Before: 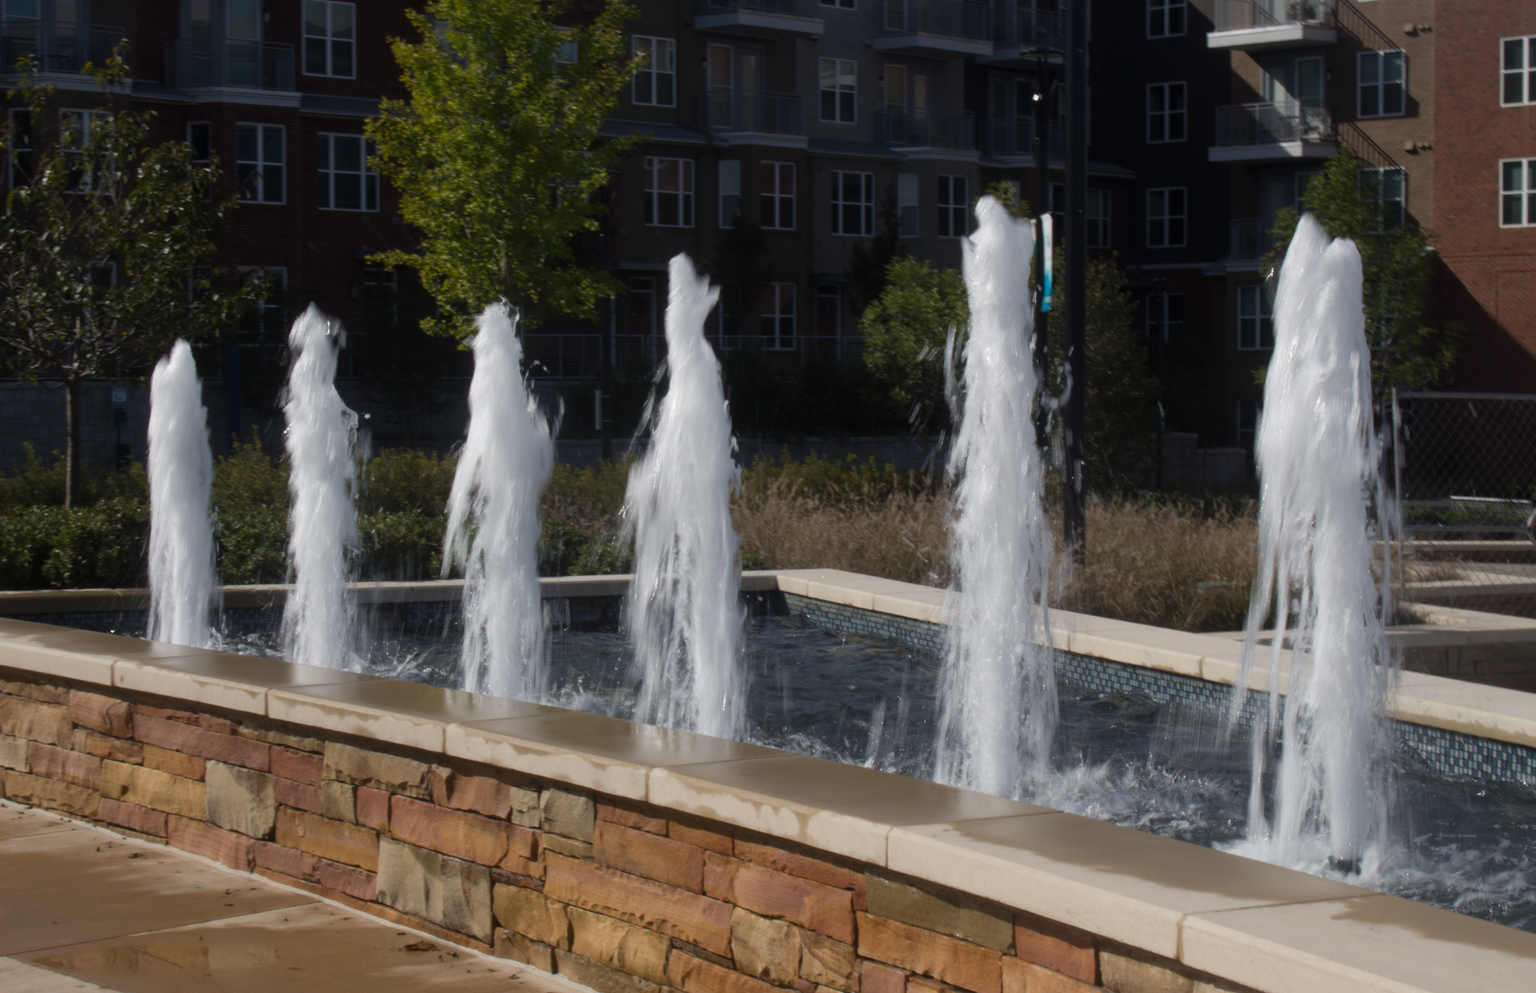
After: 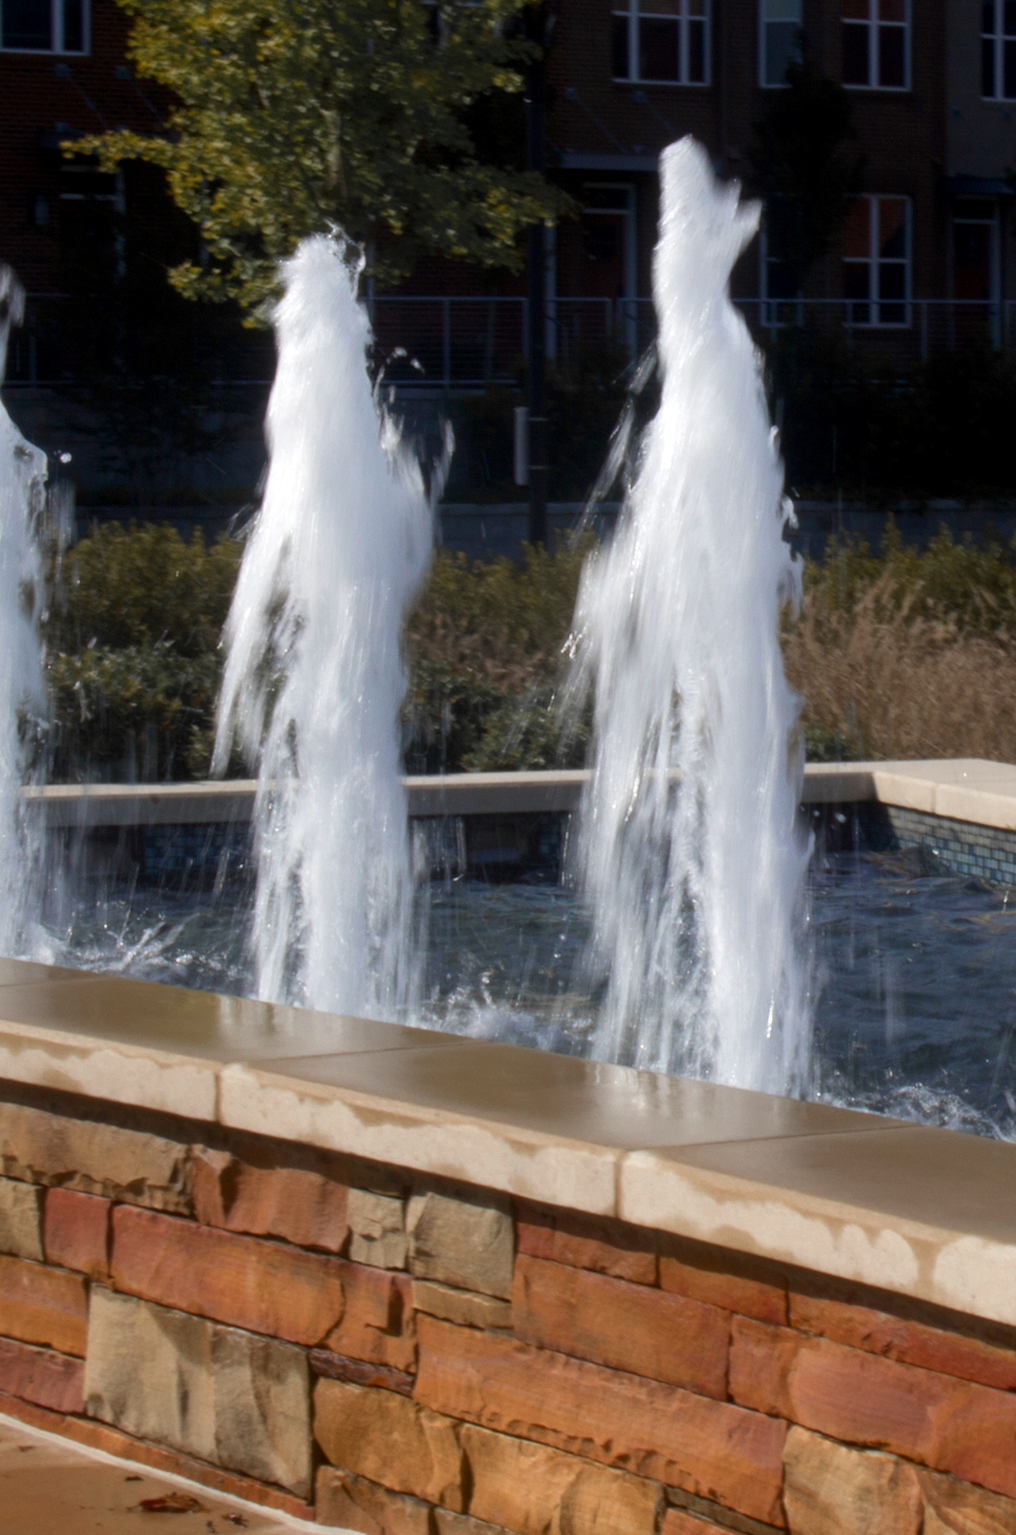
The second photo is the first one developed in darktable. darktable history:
exposure: black level correction 0.003, exposure 0.383 EV, compensate highlight preservation false
color zones: curves: ch0 [(0, 0.363) (0.128, 0.373) (0.25, 0.5) (0.402, 0.407) (0.521, 0.525) (0.63, 0.559) (0.729, 0.662) (0.867, 0.471)]; ch1 [(0, 0.515) (0.136, 0.618) (0.25, 0.5) (0.378, 0) (0.516, 0) (0.622, 0.593) (0.737, 0.819) (0.87, 0.593)]; ch2 [(0, 0.529) (0.128, 0.471) (0.282, 0.451) (0.386, 0.662) (0.516, 0.525) (0.633, 0.554) (0.75, 0.62) (0.875, 0.441)]
crop and rotate: left 21.77%, top 18.528%, right 44.676%, bottom 2.997%
